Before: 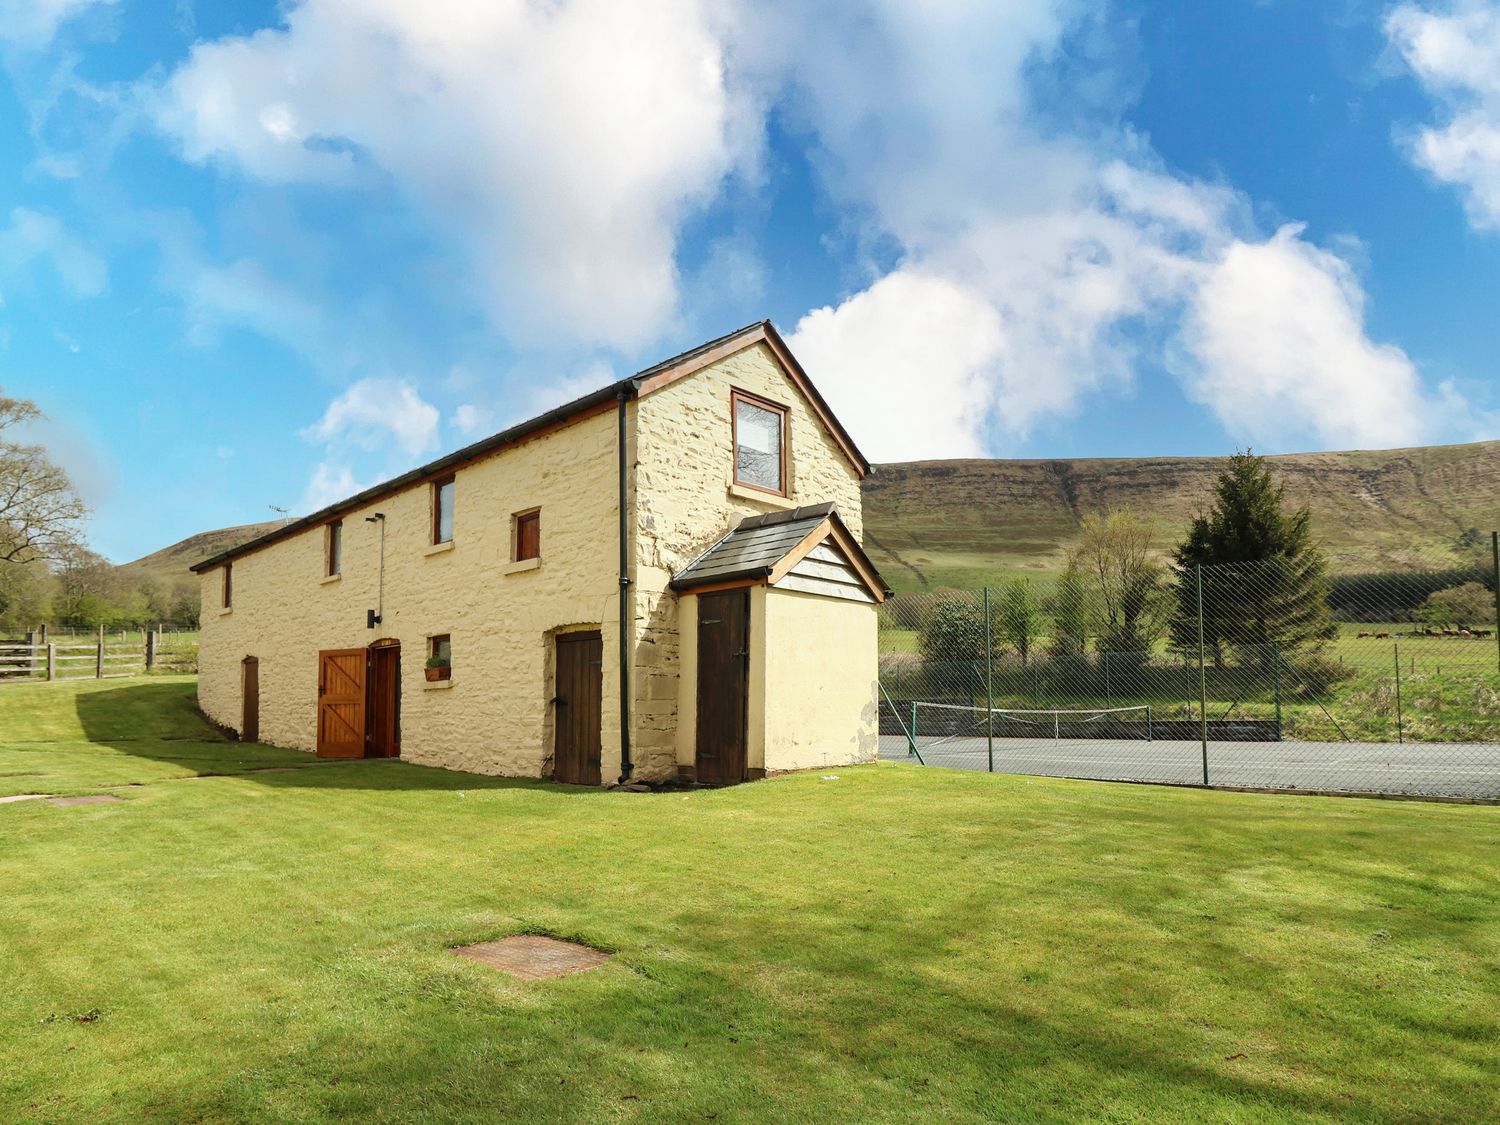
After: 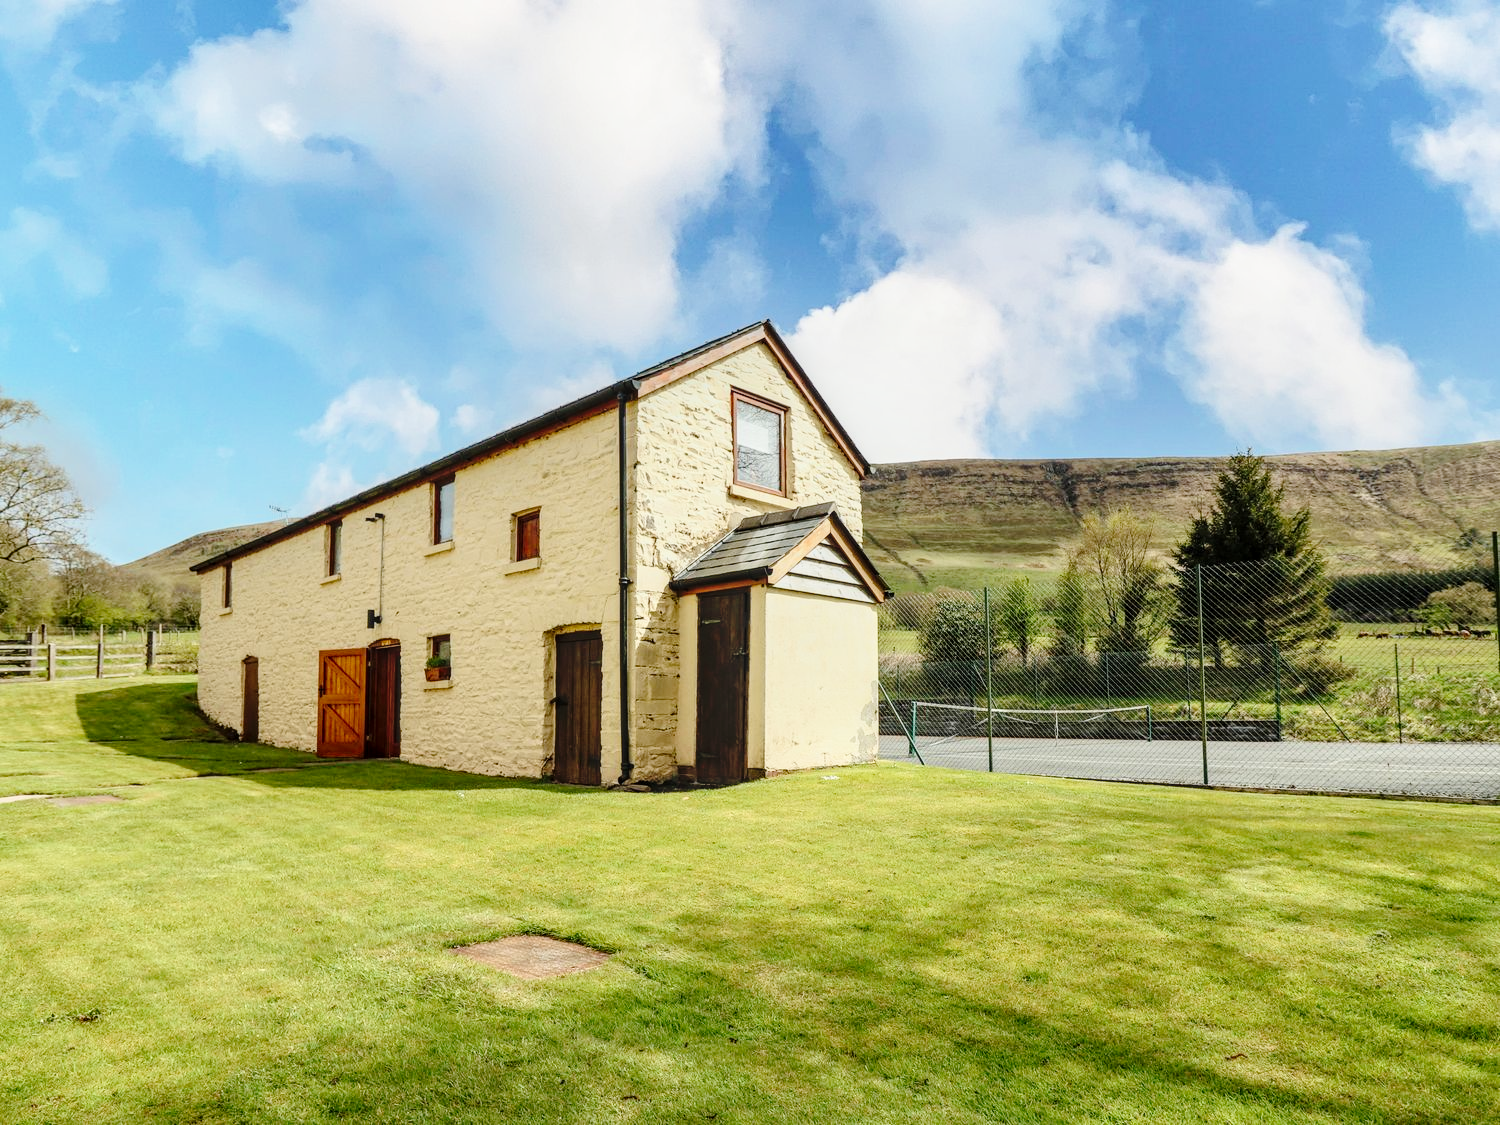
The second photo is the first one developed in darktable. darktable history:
tone equalizer: -8 EV -0.001 EV, -7 EV 0.004 EV, -6 EV -0.021 EV, -5 EV 0.014 EV, -4 EV -0.008 EV, -3 EV 0.025 EV, -2 EV -0.052 EV, -1 EV -0.286 EV, +0 EV -0.6 EV, edges refinement/feathering 500, mask exposure compensation -1.57 EV, preserve details no
local contrast: detail 130%
tone curve: curves: ch0 [(0, 0) (0.003, 0.015) (0.011, 0.019) (0.025, 0.027) (0.044, 0.041) (0.069, 0.055) (0.1, 0.079) (0.136, 0.099) (0.177, 0.149) (0.224, 0.216) (0.277, 0.292) (0.335, 0.383) (0.399, 0.474) (0.468, 0.556) (0.543, 0.632) (0.623, 0.711) (0.709, 0.789) (0.801, 0.871) (0.898, 0.944) (1, 1)], preserve colors none
